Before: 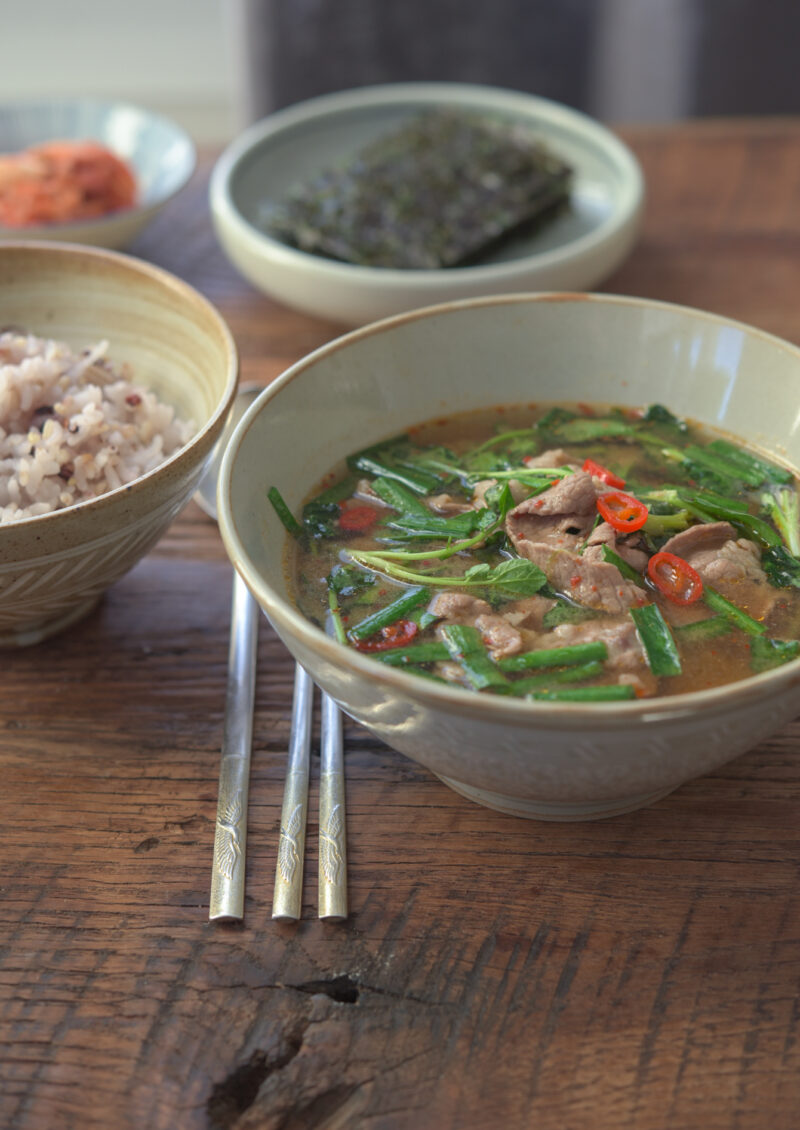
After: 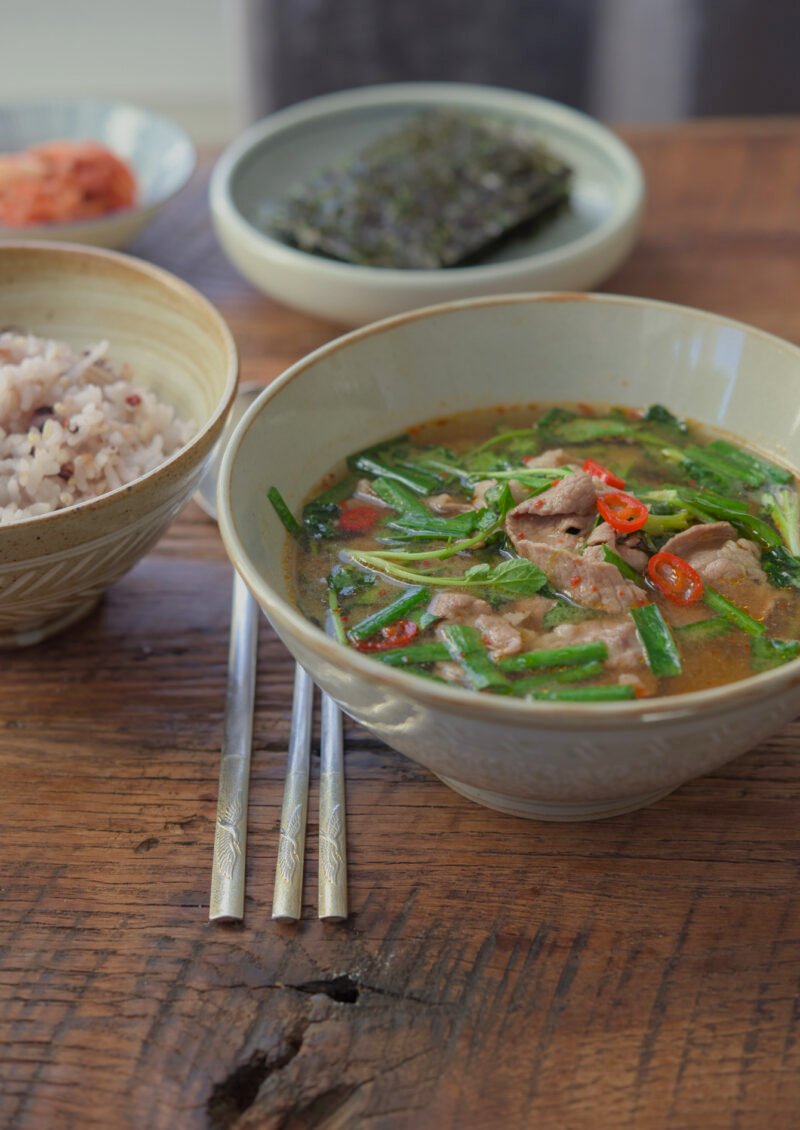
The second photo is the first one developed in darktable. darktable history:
filmic rgb: black relative exposure -7.98 EV, white relative exposure 4.04 EV, threshold 2.96 EV, hardness 4.15, contrast 0.926, enable highlight reconstruction true
color balance rgb: perceptual saturation grading › global saturation 15.752%, perceptual saturation grading › highlights -19.06%, perceptual saturation grading › shadows 19.188%
